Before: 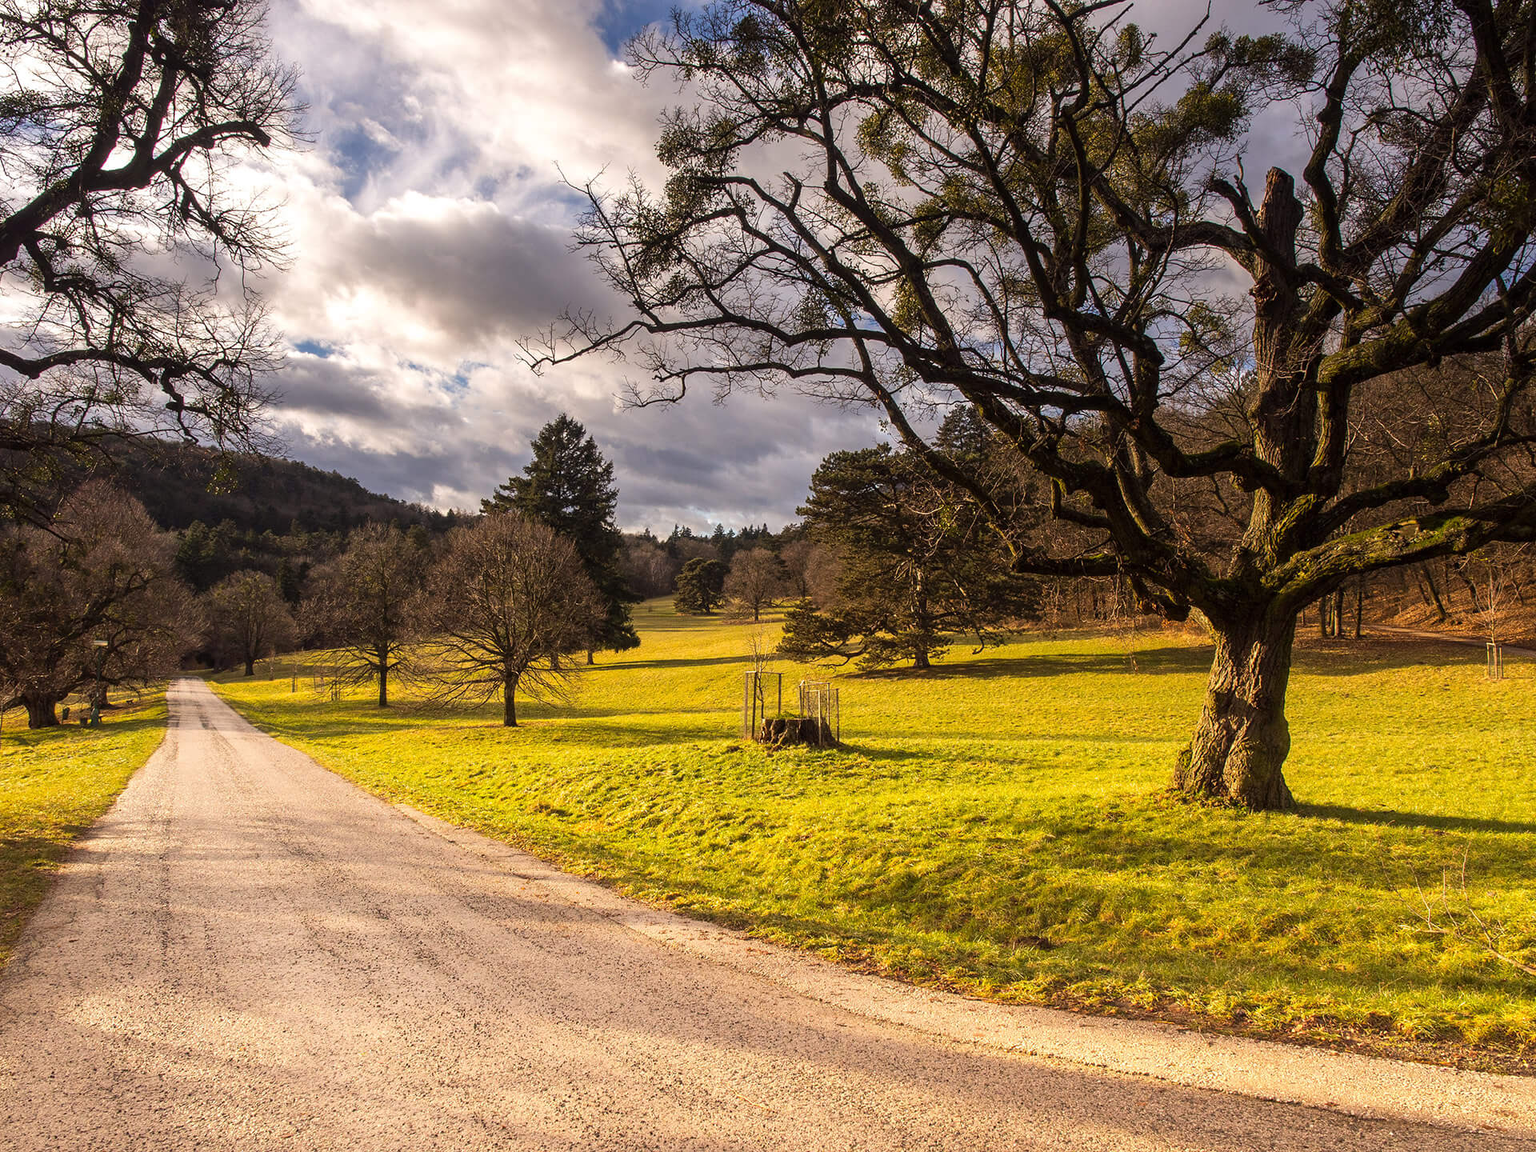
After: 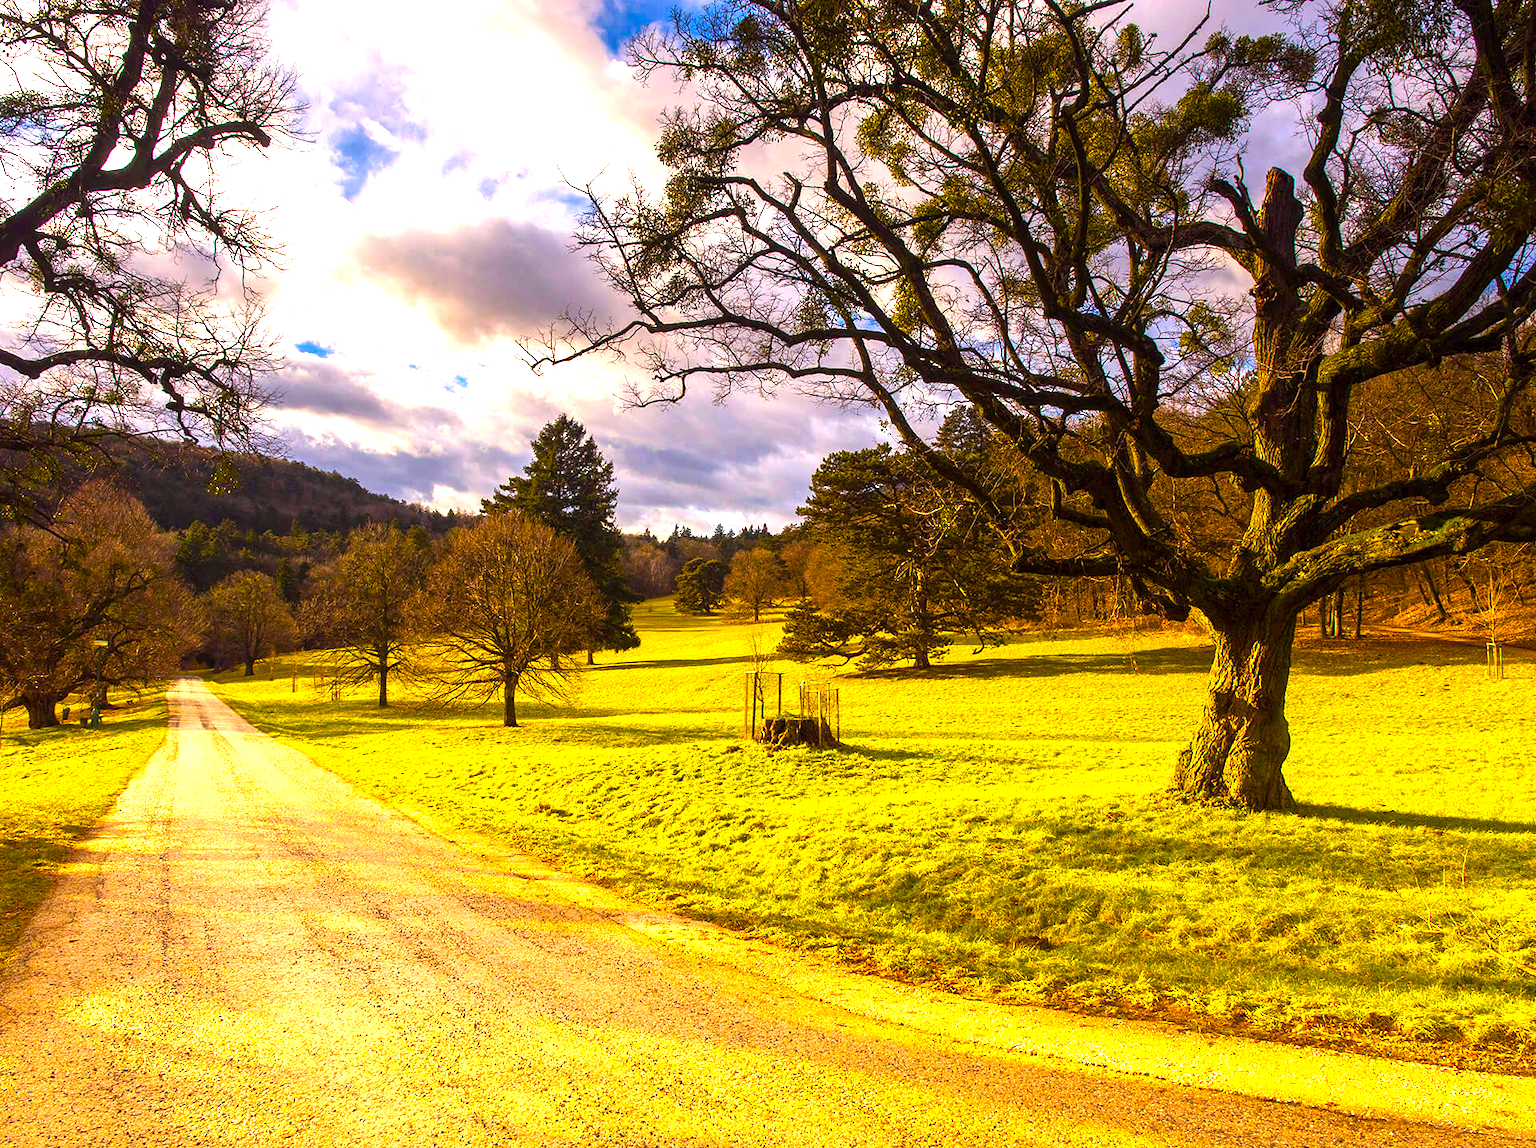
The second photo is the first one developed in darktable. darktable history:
color balance rgb: linear chroma grading › global chroma 25%, perceptual saturation grading › global saturation 40%, perceptual brilliance grading › global brilliance 30%, global vibrance 40%
crop: top 0.05%, bottom 0.098%
